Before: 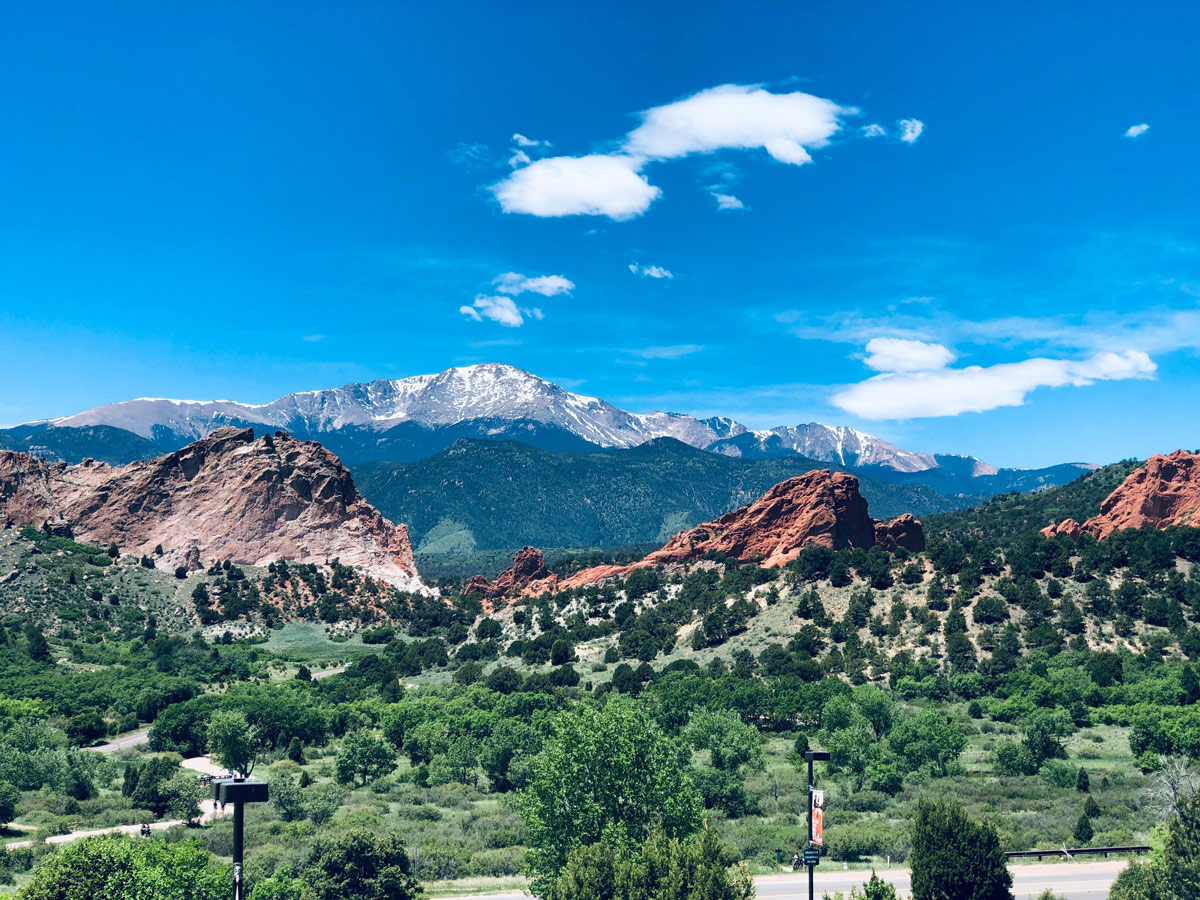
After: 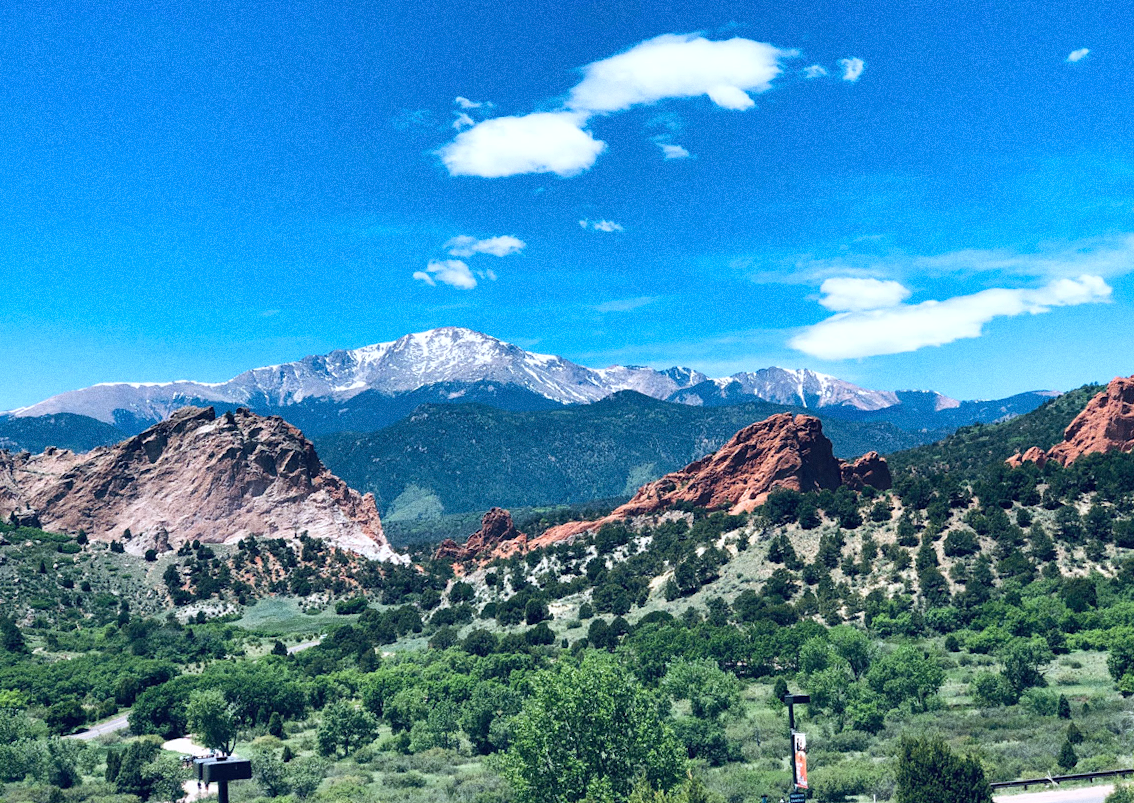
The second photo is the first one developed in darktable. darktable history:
exposure: exposure 0.2 EV, compensate highlight preservation false
white balance: red 0.967, blue 1.049
rotate and perspective: rotation -3.52°, crop left 0.036, crop right 0.964, crop top 0.081, crop bottom 0.919
grain: coarseness 8.68 ISO, strength 31.94%
crop and rotate: left 1.774%, right 0.633%, bottom 1.28%
